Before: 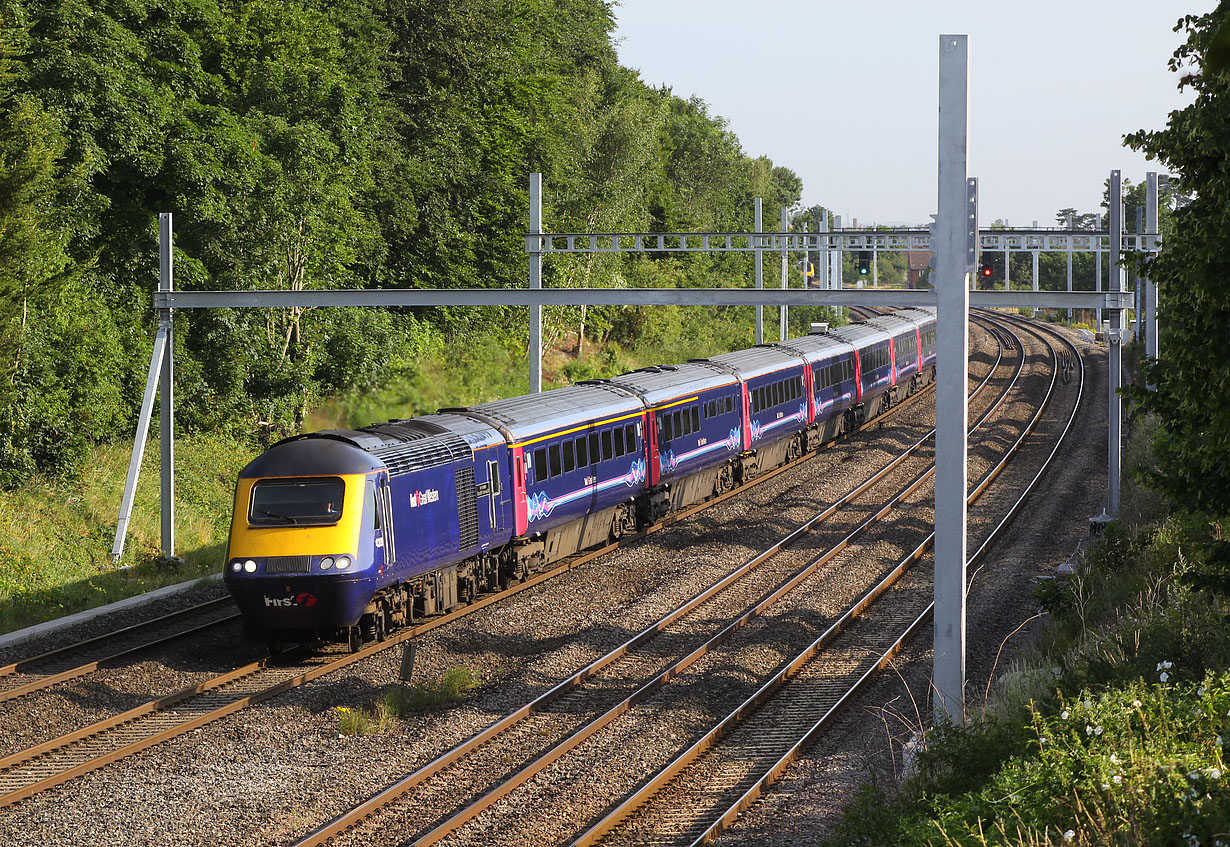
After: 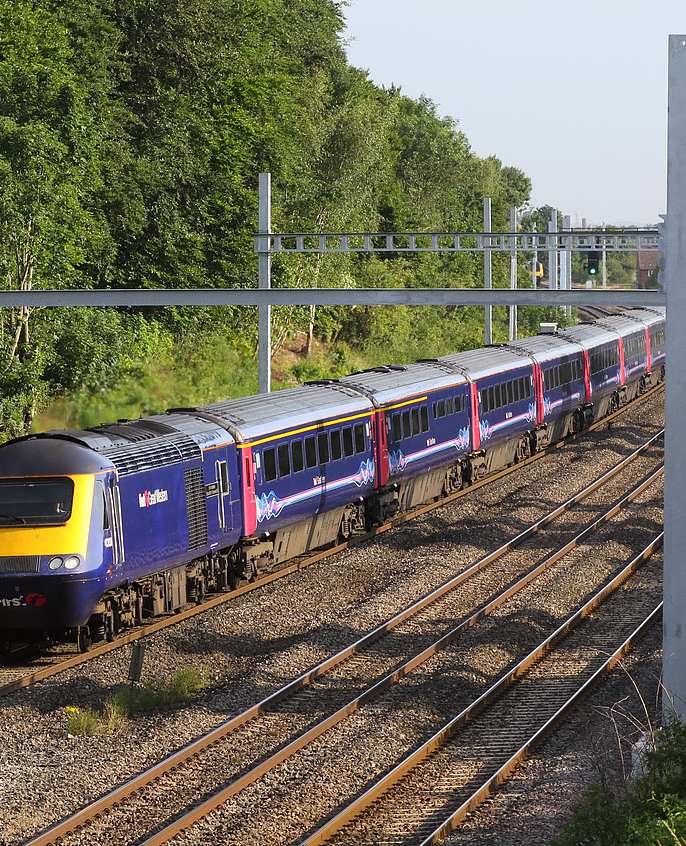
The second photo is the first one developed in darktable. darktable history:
crop: left 22.108%, right 22.088%, bottom 0.005%
